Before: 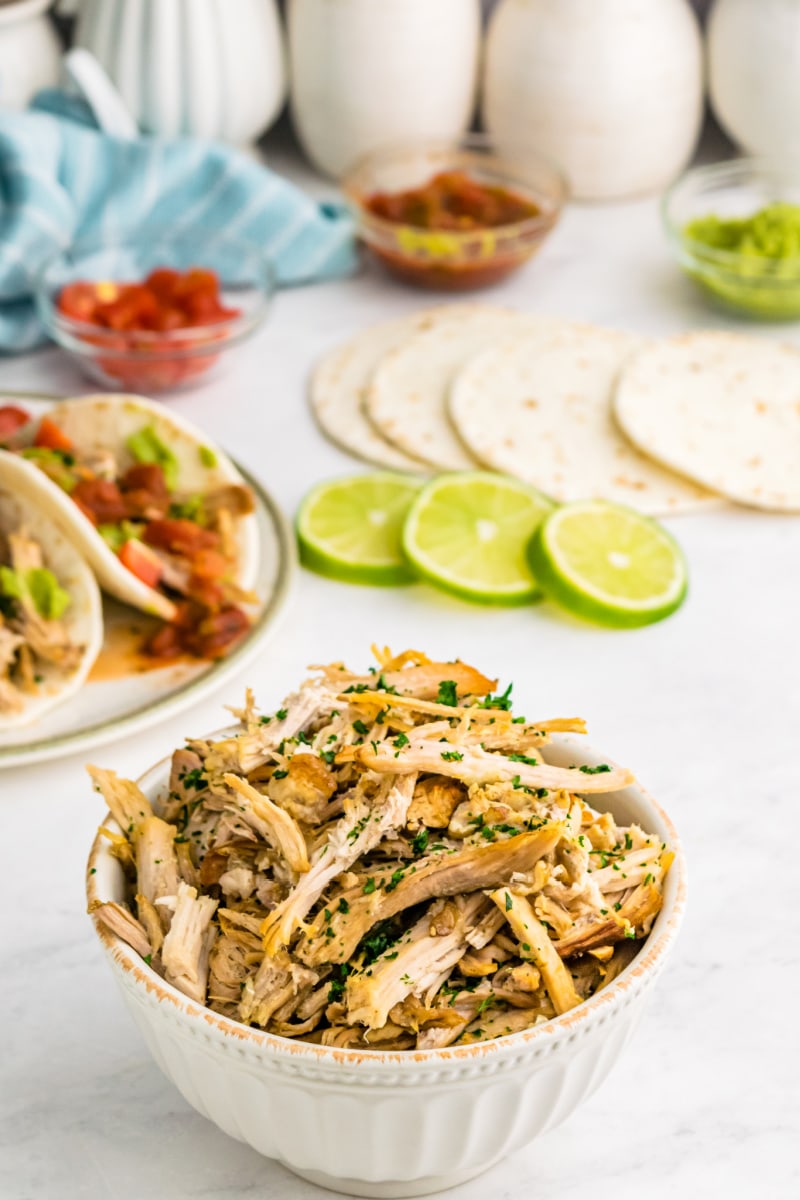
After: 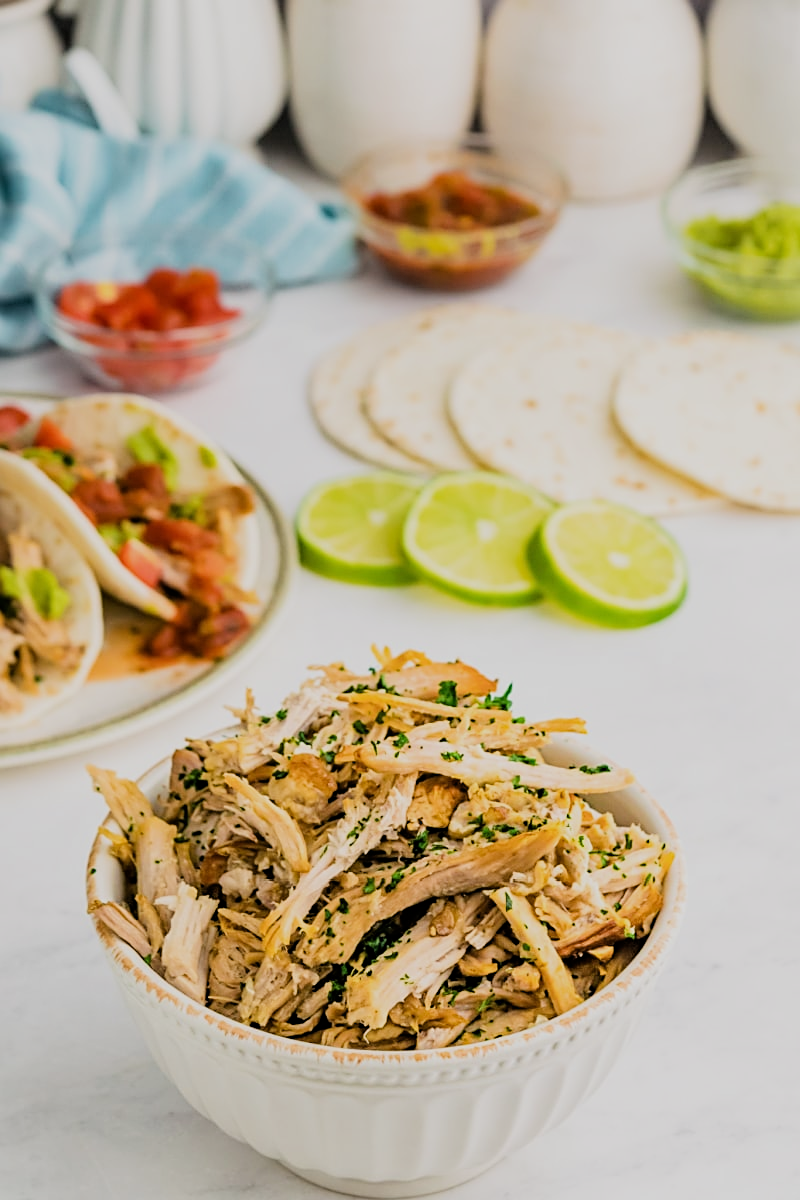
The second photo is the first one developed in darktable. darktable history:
sharpen: on, module defaults
filmic rgb: black relative exposure -7.65 EV, white relative exposure 4.56 EV, hardness 3.61, contrast 1.052, iterations of high-quality reconstruction 0
